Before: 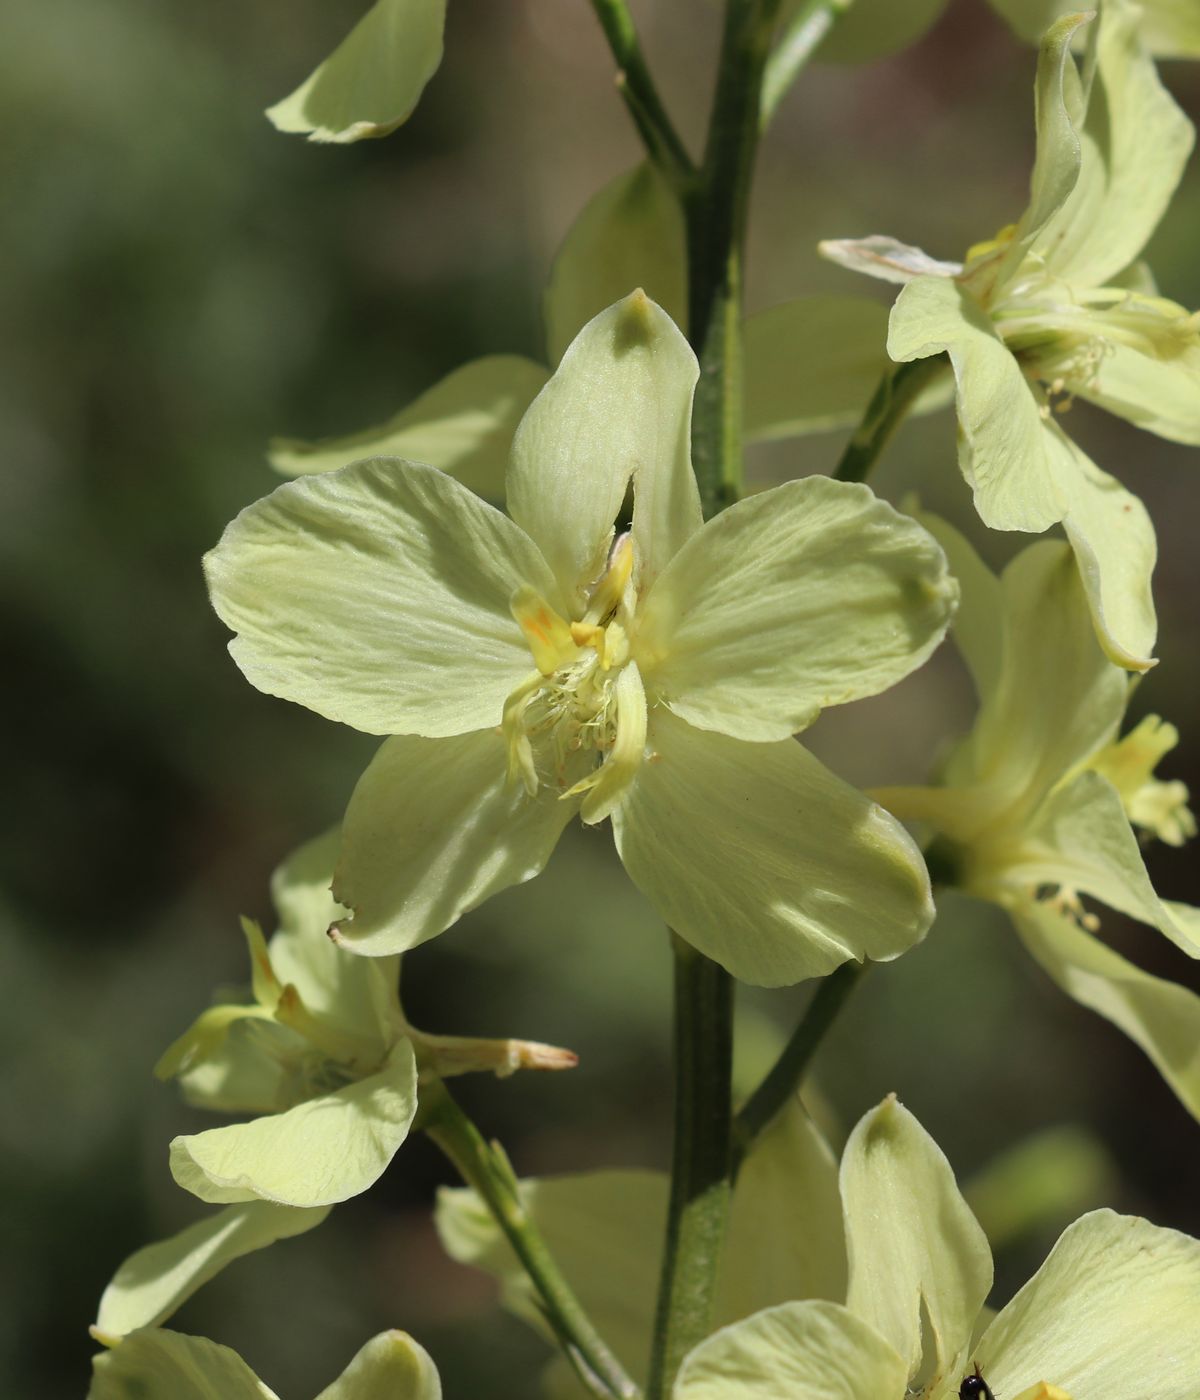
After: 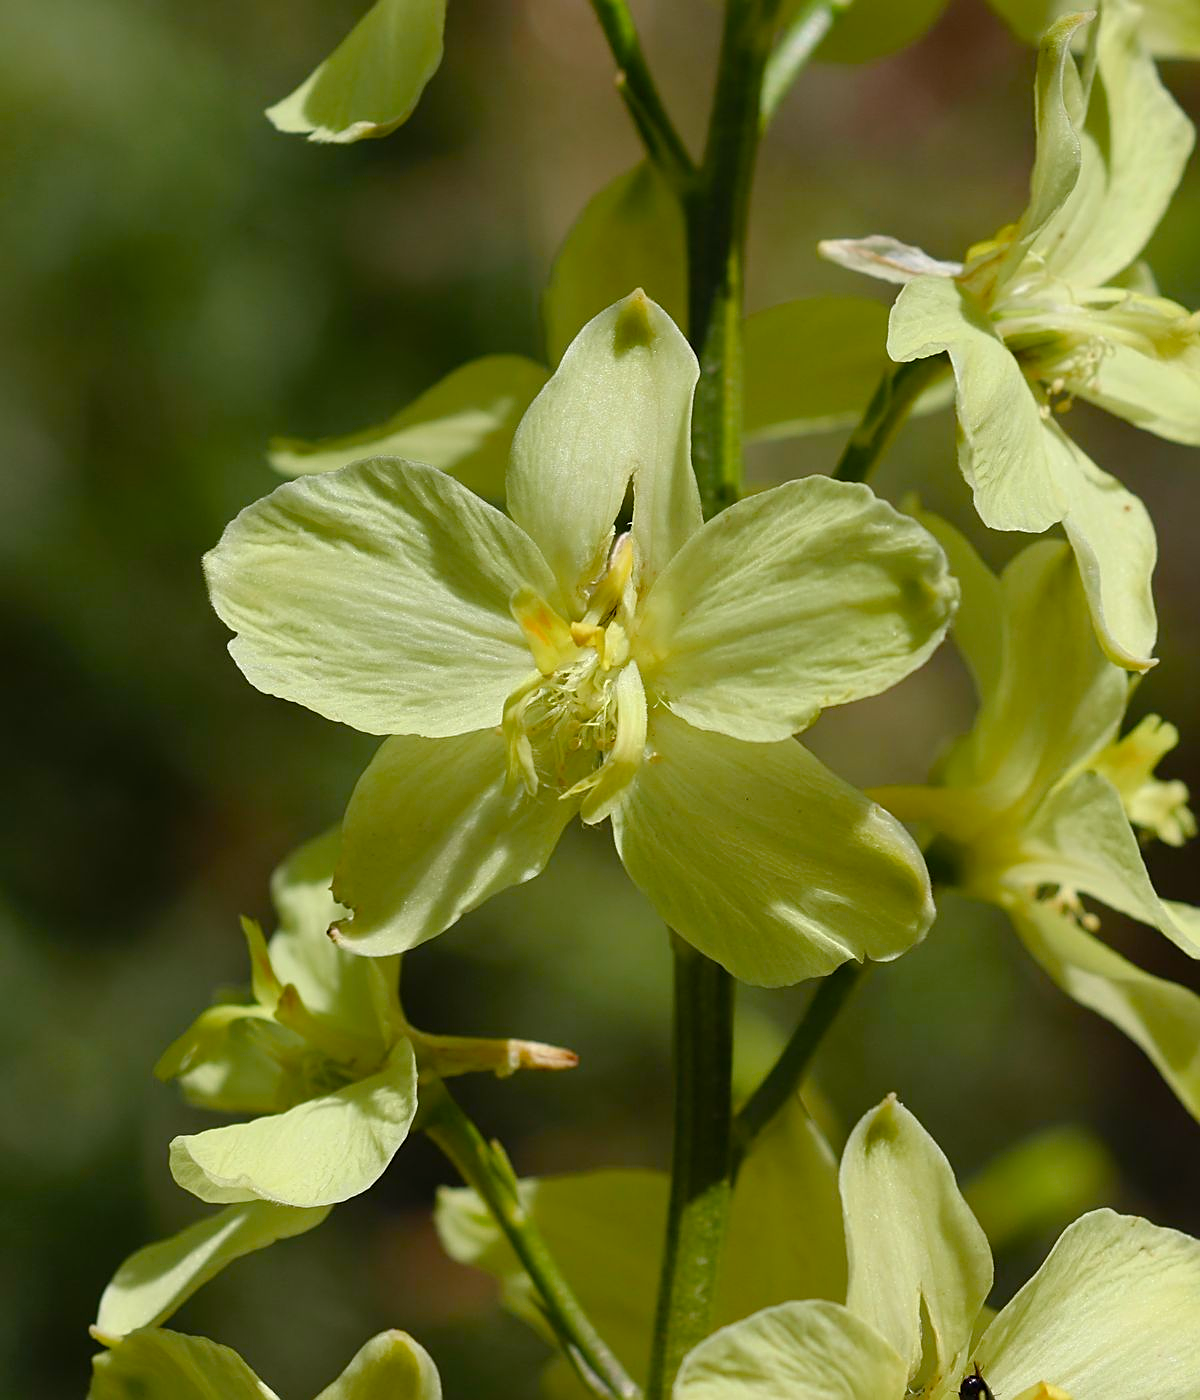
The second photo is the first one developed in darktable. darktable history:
sharpen: on, module defaults
color balance rgb: perceptual saturation grading › global saturation 19.846%, perceptual saturation grading › highlights -25.888%, perceptual saturation grading › shadows 49.511%, global vibrance 21.119%
